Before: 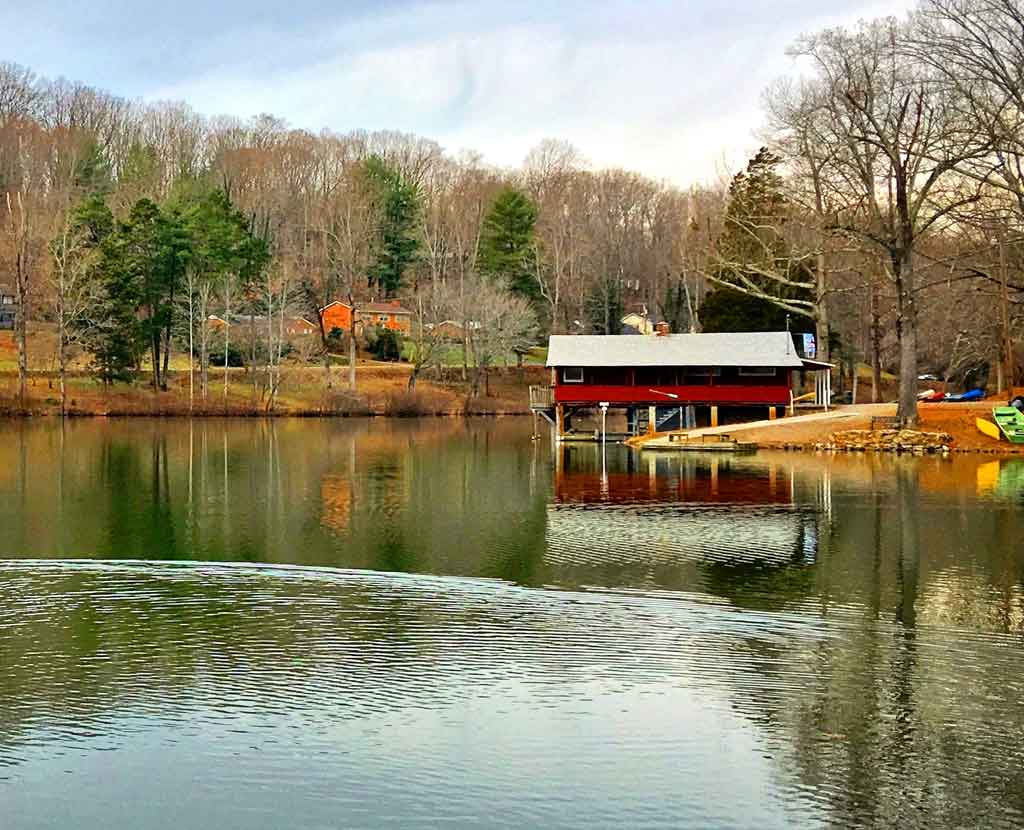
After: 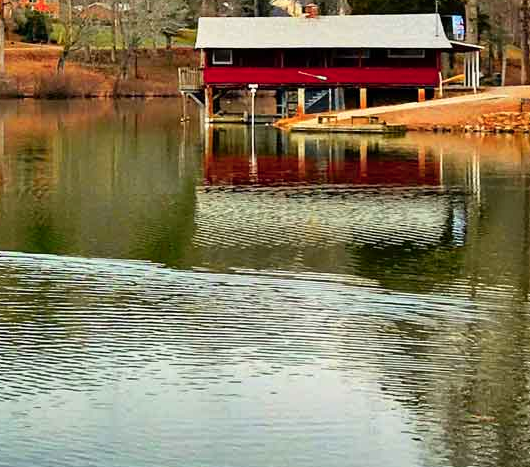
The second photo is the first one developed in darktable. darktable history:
color correction: highlights b* 0.06
shadows and highlights: soften with gaussian
crop: left 34.364%, top 38.334%, right 13.858%, bottom 5.379%
exposure: exposure -0.058 EV, compensate exposure bias true, compensate highlight preservation false
color zones: curves: ch1 [(0.239, 0.552) (0.75, 0.5)]; ch2 [(0.25, 0.462) (0.749, 0.457)]
